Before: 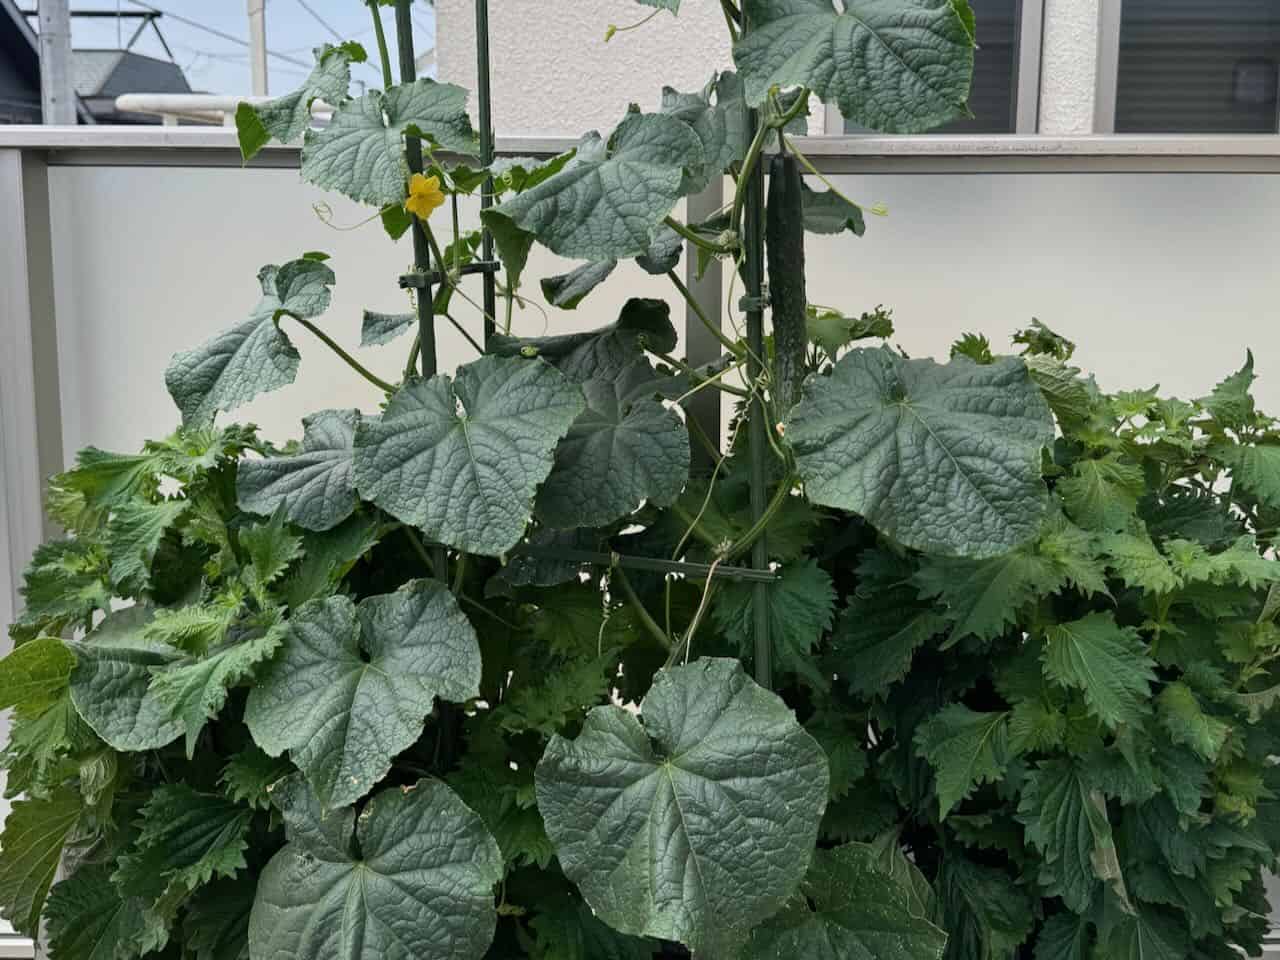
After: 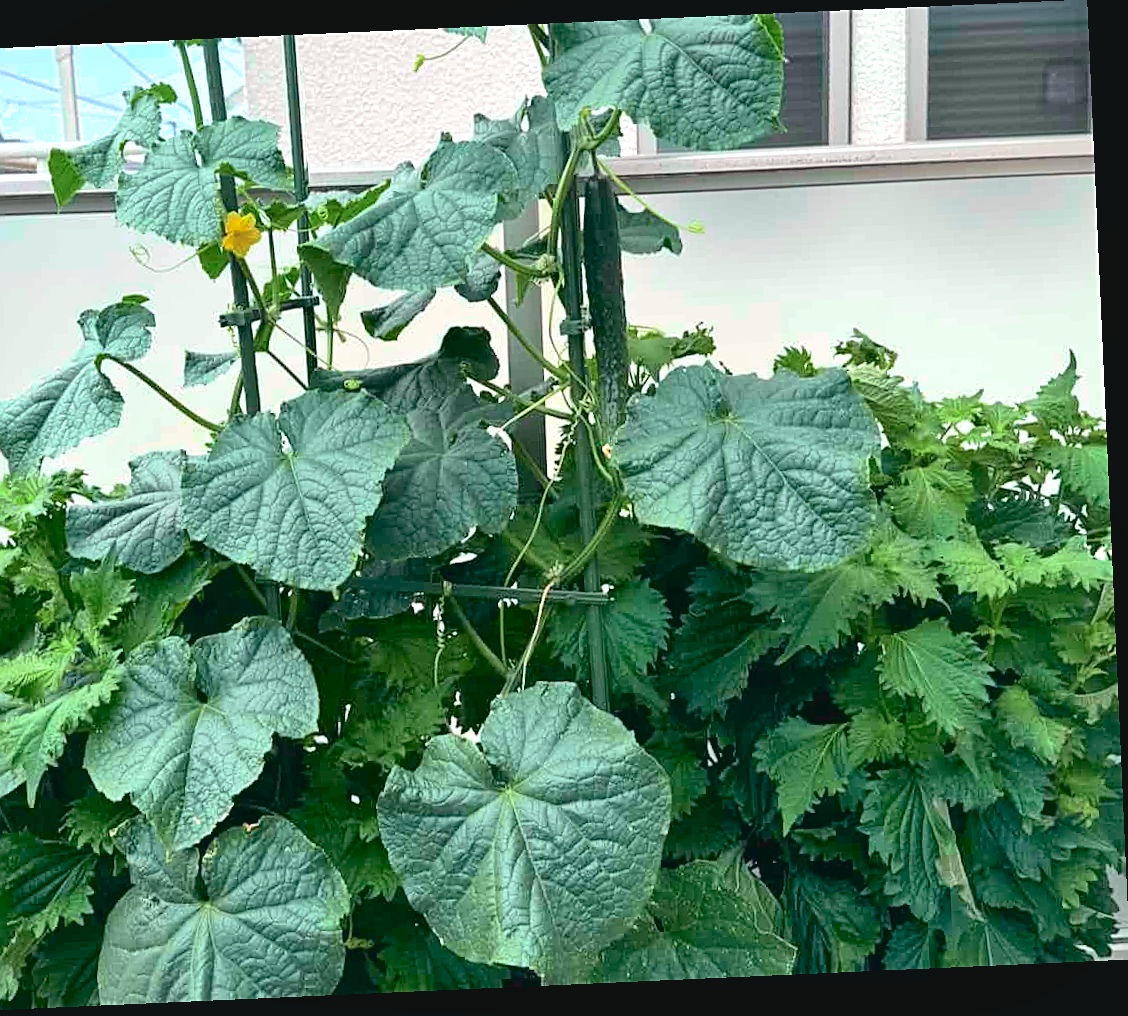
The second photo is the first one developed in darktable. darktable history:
shadows and highlights: on, module defaults
sharpen: on, module defaults
rotate and perspective: rotation -2.56°, automatic cropping off
exposure: black level correction 0.001, exposure 0.955 EV, compensate exposure bias true, compensate highlight preservation false
crop and rotate: left 14.584%
tone curve: curves: ch0 [(0, 0.029) (0.099, 0.082) (0.264, 0.253) (0.447, 0.481) (0.678, 0.721) (0.828, 0.857) (0.992, 0.94)]; ch1 [(0, 0) (0.311, 0.266) (0.411, 0.374) (0.481, 0.458) (0.501, 0.499) (0.514, 0.512) (0.575, 0.577) (0.643, 0.648) (0.682, 0.674) (0.802, 0.812) (1, 1)]; ch2 [(0, 0) (0.259, 0.207) (0.323, 0.311) (0.376, 0.353) (0.463, 0.456) (0.498, 0.498) (0.524, 0.512) (0.574, 0.582) (0.648, 0.653) (0.768, 0.728) (1, 1)], color space Lab, independent channels, preserve colors none
